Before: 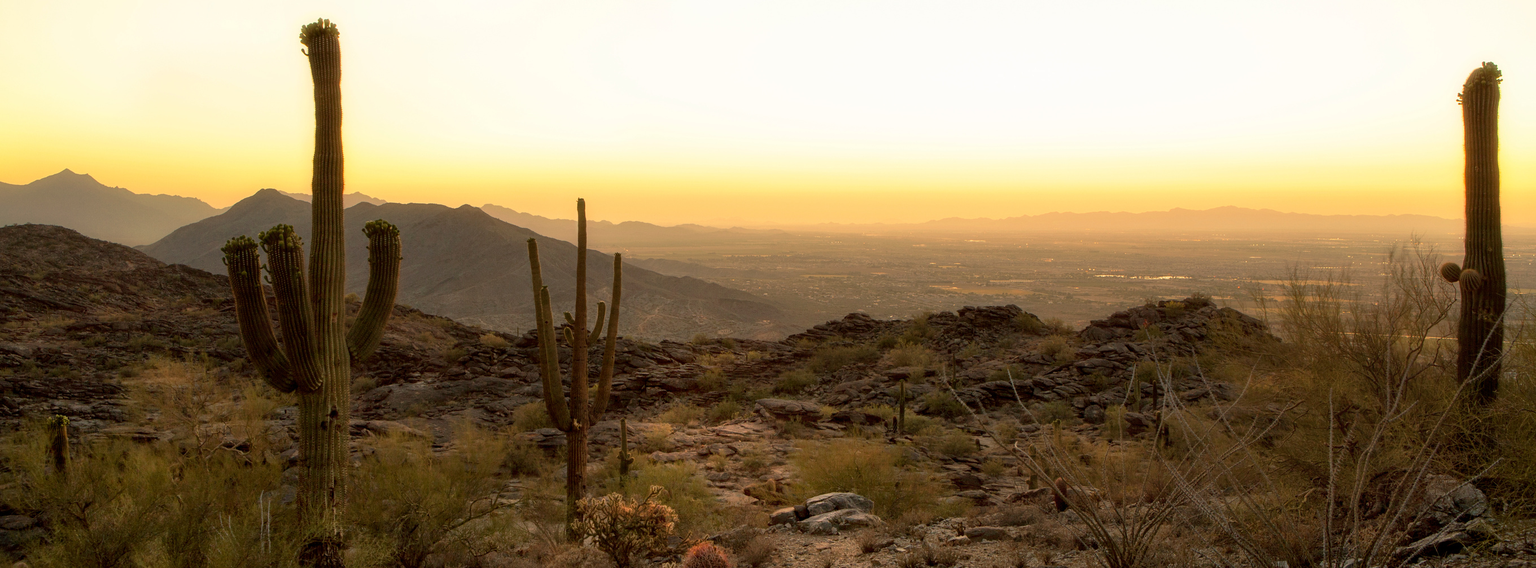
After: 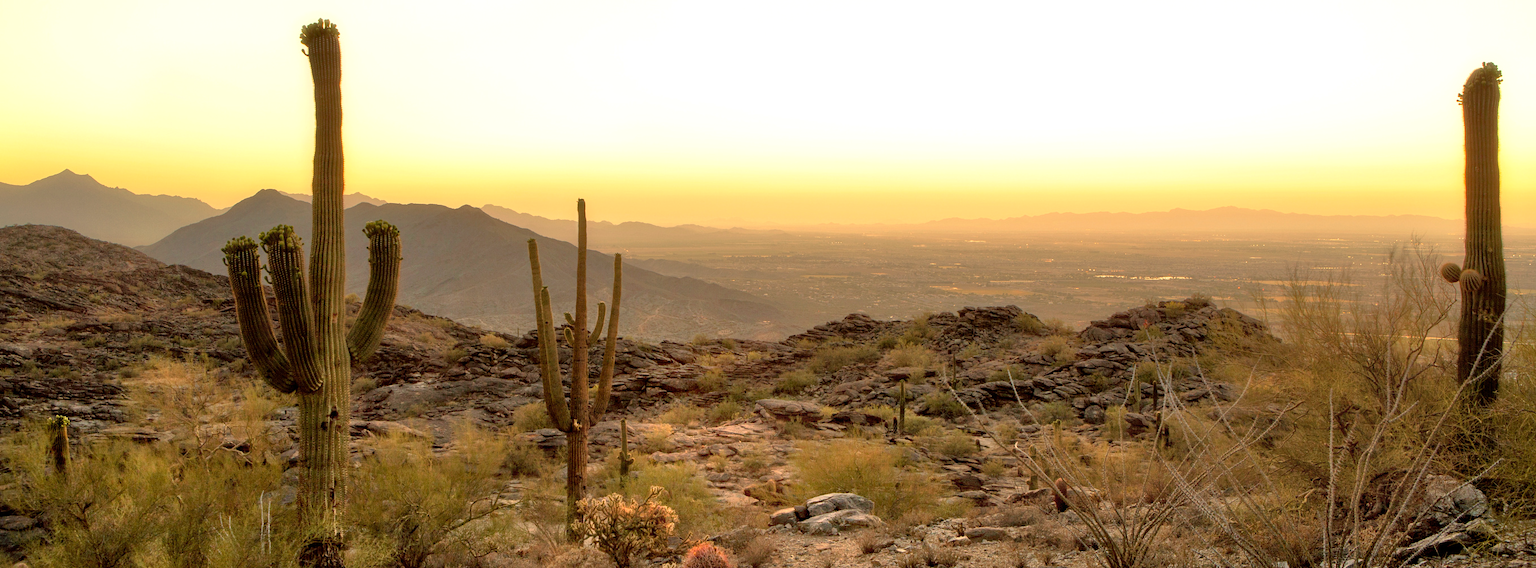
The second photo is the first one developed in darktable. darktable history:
exposure: exposure 0.124 EV, compensate highlight preservation false
tone equalizer: -7 EV 0.152 EV, -6 EV 0.621 EV, -5 EV 1.13 EV, -4 EV 1.32 EV, -3 EV 1.18 EV, -2 EV 0.6 EV, -1 EV 0.16 EV
